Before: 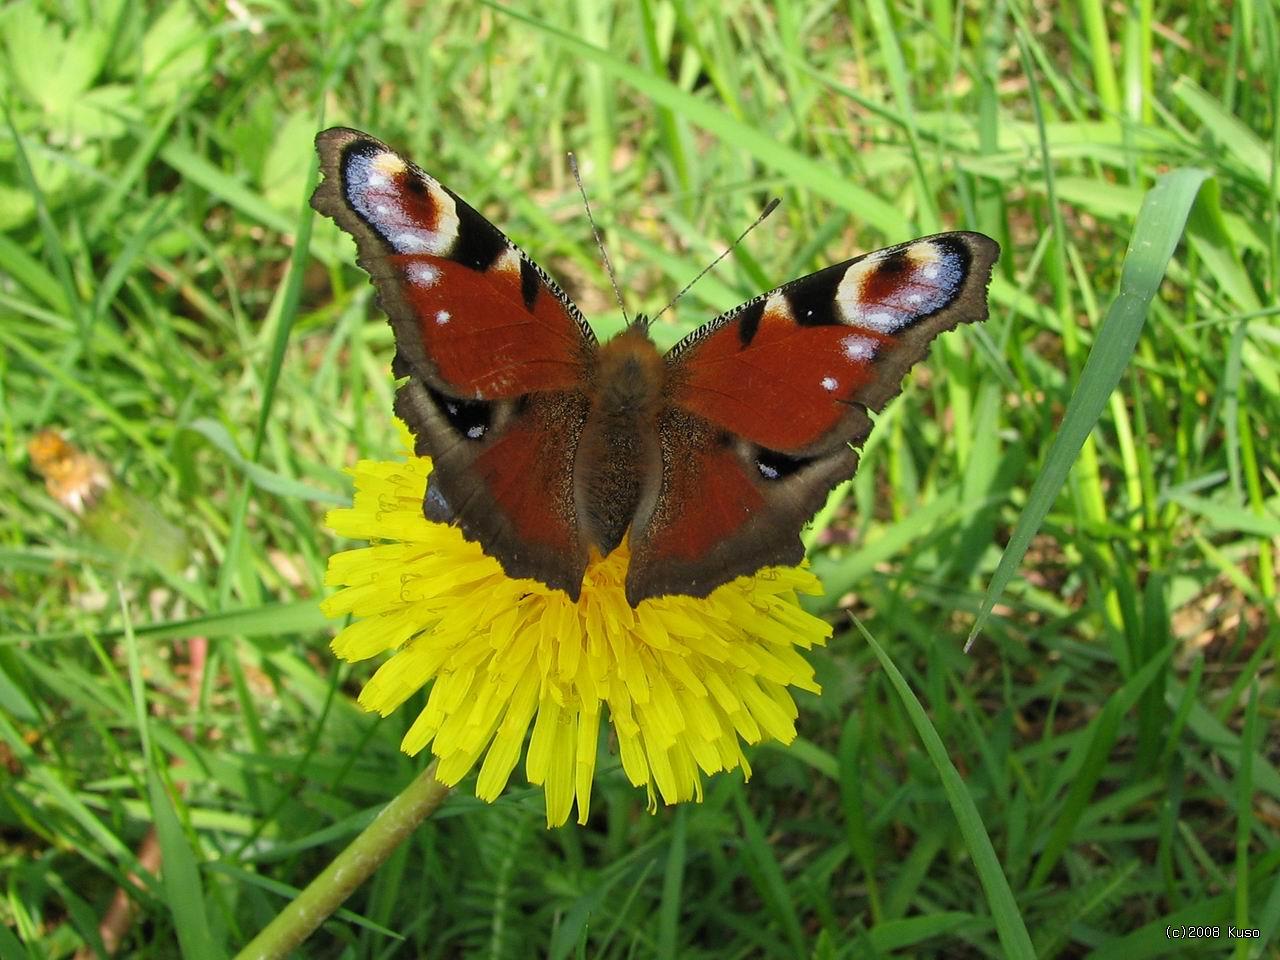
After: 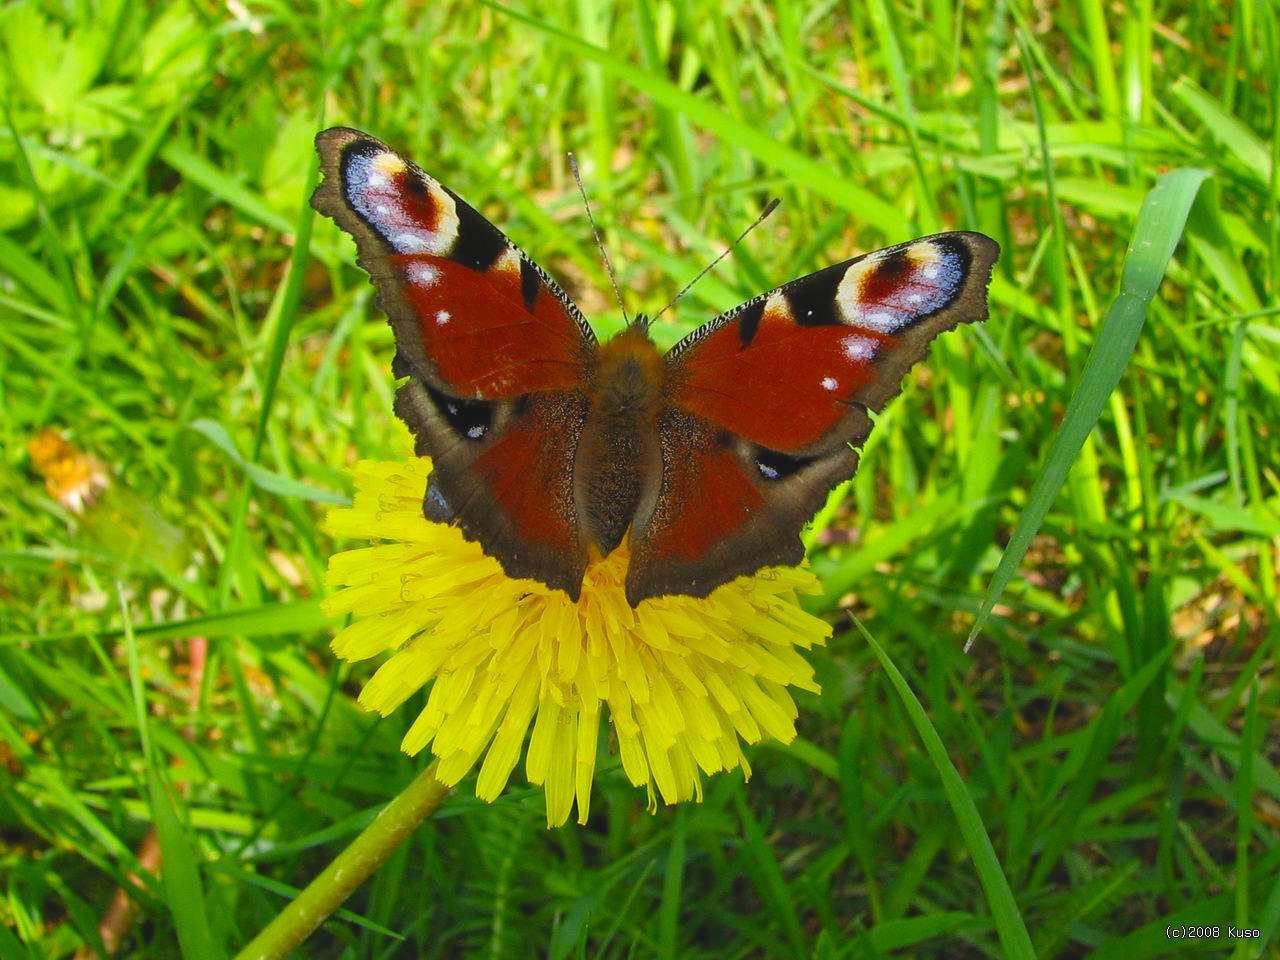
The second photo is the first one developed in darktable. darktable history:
color balance rgb: global offset › luminance 0.734%, perceptual saturation grading › global saturation 42.466%
